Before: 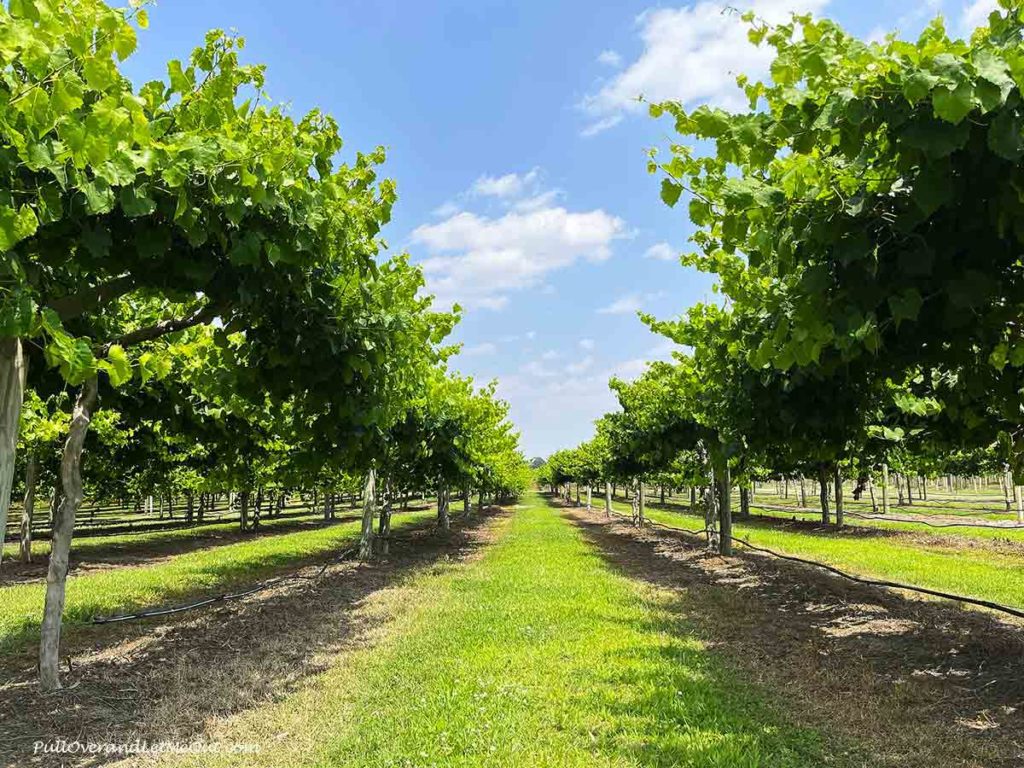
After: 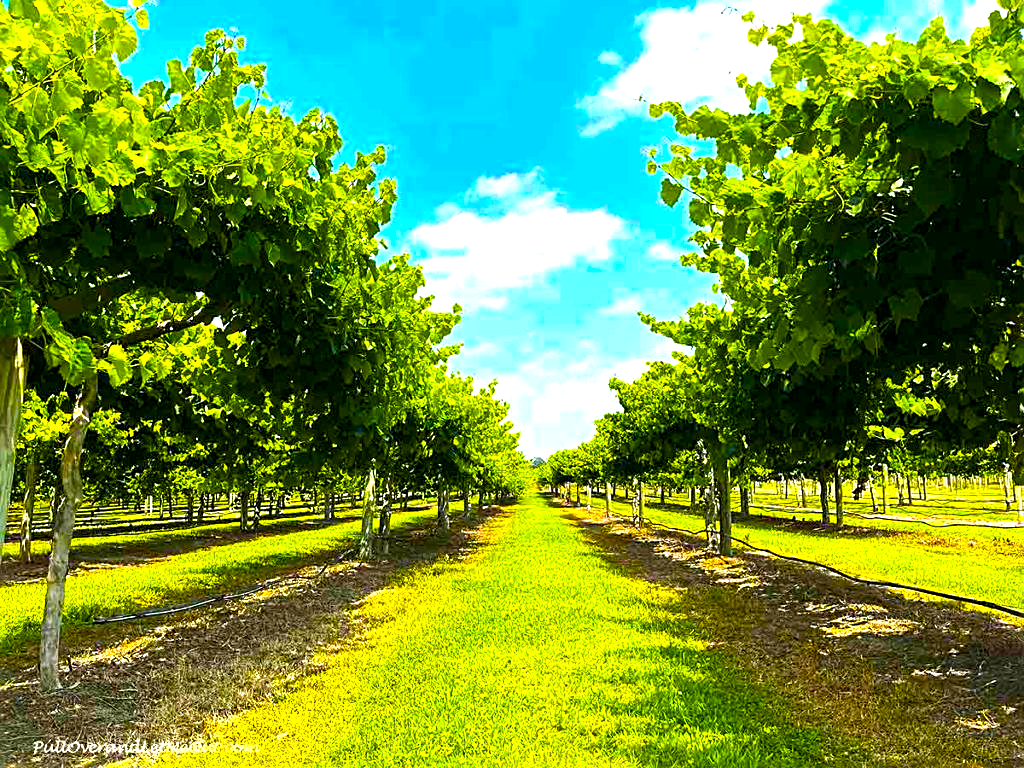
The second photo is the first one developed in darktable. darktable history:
local contrast: highlights 100%, shadows 100%, detail 120%, midtone range 0.2
sharpen: on, module defaults
color balance rgb: linear chroma grading › global chroma 20%, perceptual saturation grading › global saturation 65%, perceptual saturation grading › highlights 50%, perceptual saturation grading › shadows 30%, perceptual brilliance grading › global brilliance 12%, perceptual brilliance grading › highlights 15%, global vibrance 20%
